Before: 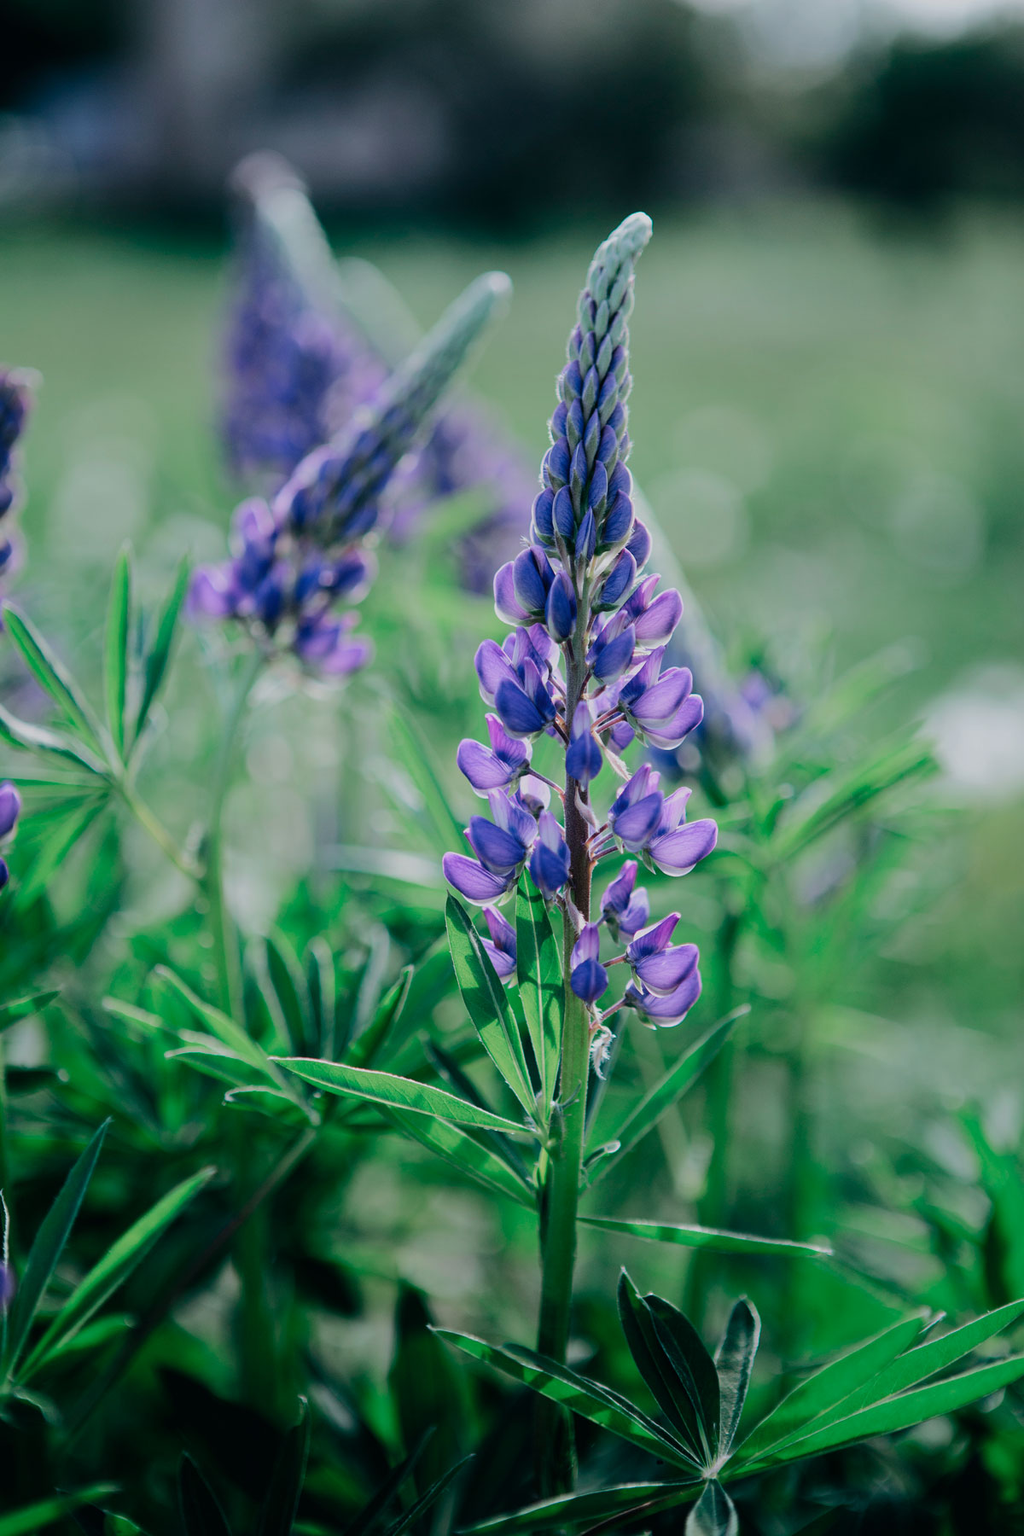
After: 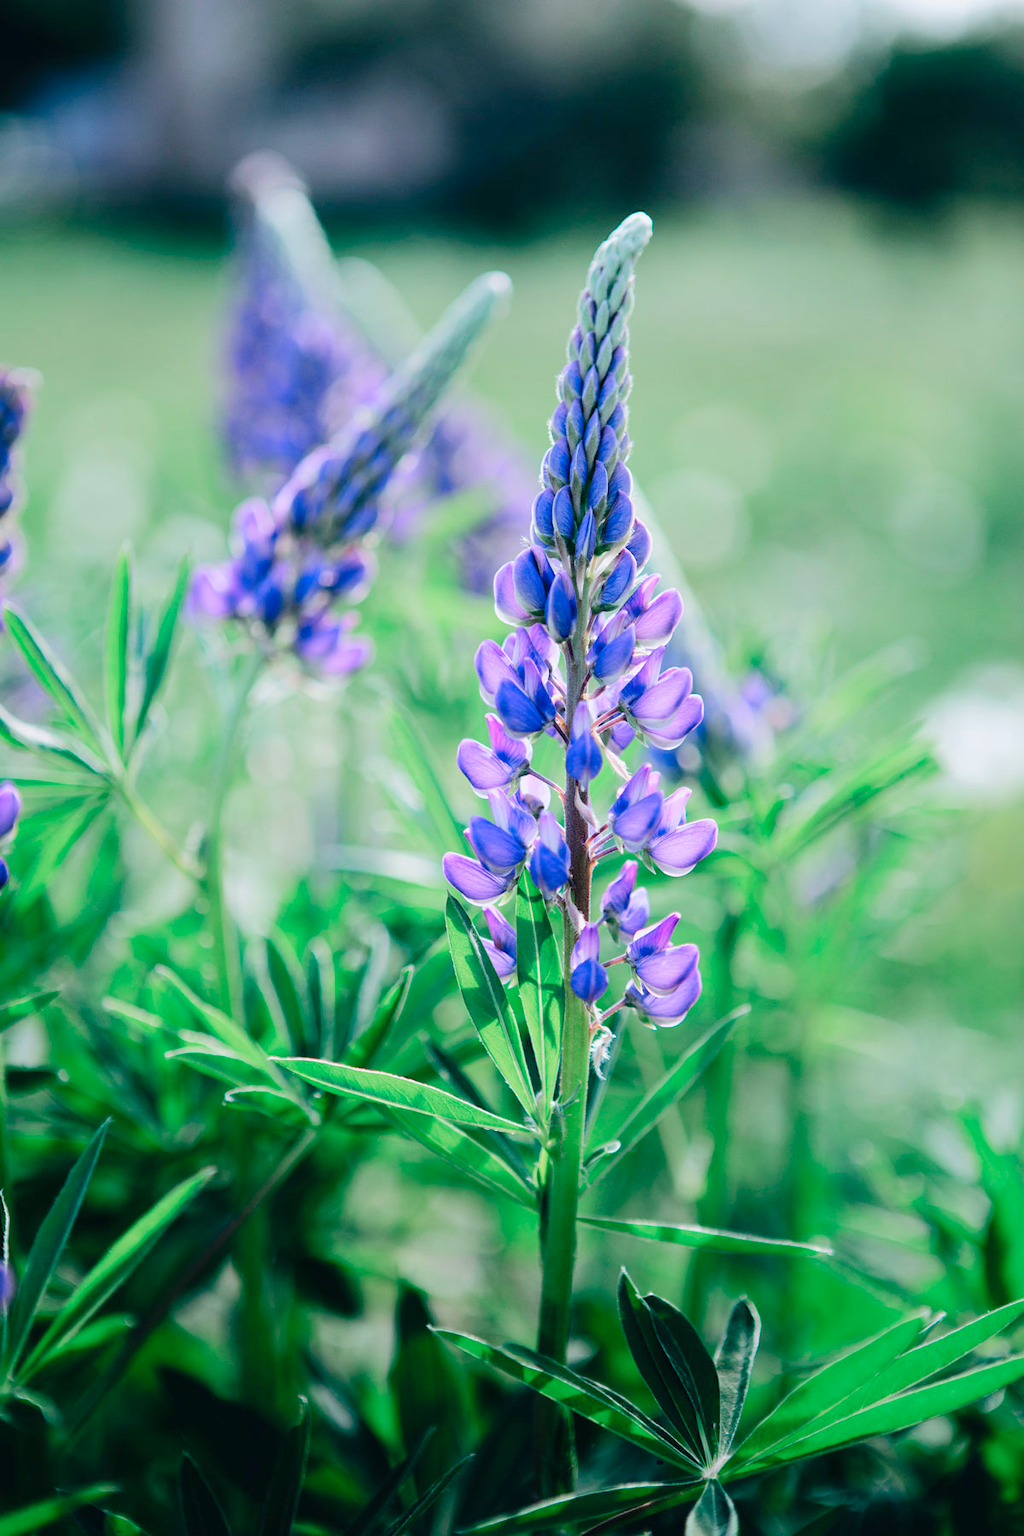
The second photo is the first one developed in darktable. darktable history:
levels: white 99.9%, levels [0, 0.43, 0.984]
tone equalizer: -8 EV -0.454 EV, -7 EV -0.357 EV, -6 EV -0.357 EV, -5 EV -0.253 EV, -3 EV 0.21 EV, -2 EV 0.362 EV, -1 EV 0.387 EV, +0 EV 0.416 EV, mask exposure compensation -0.487 EV
